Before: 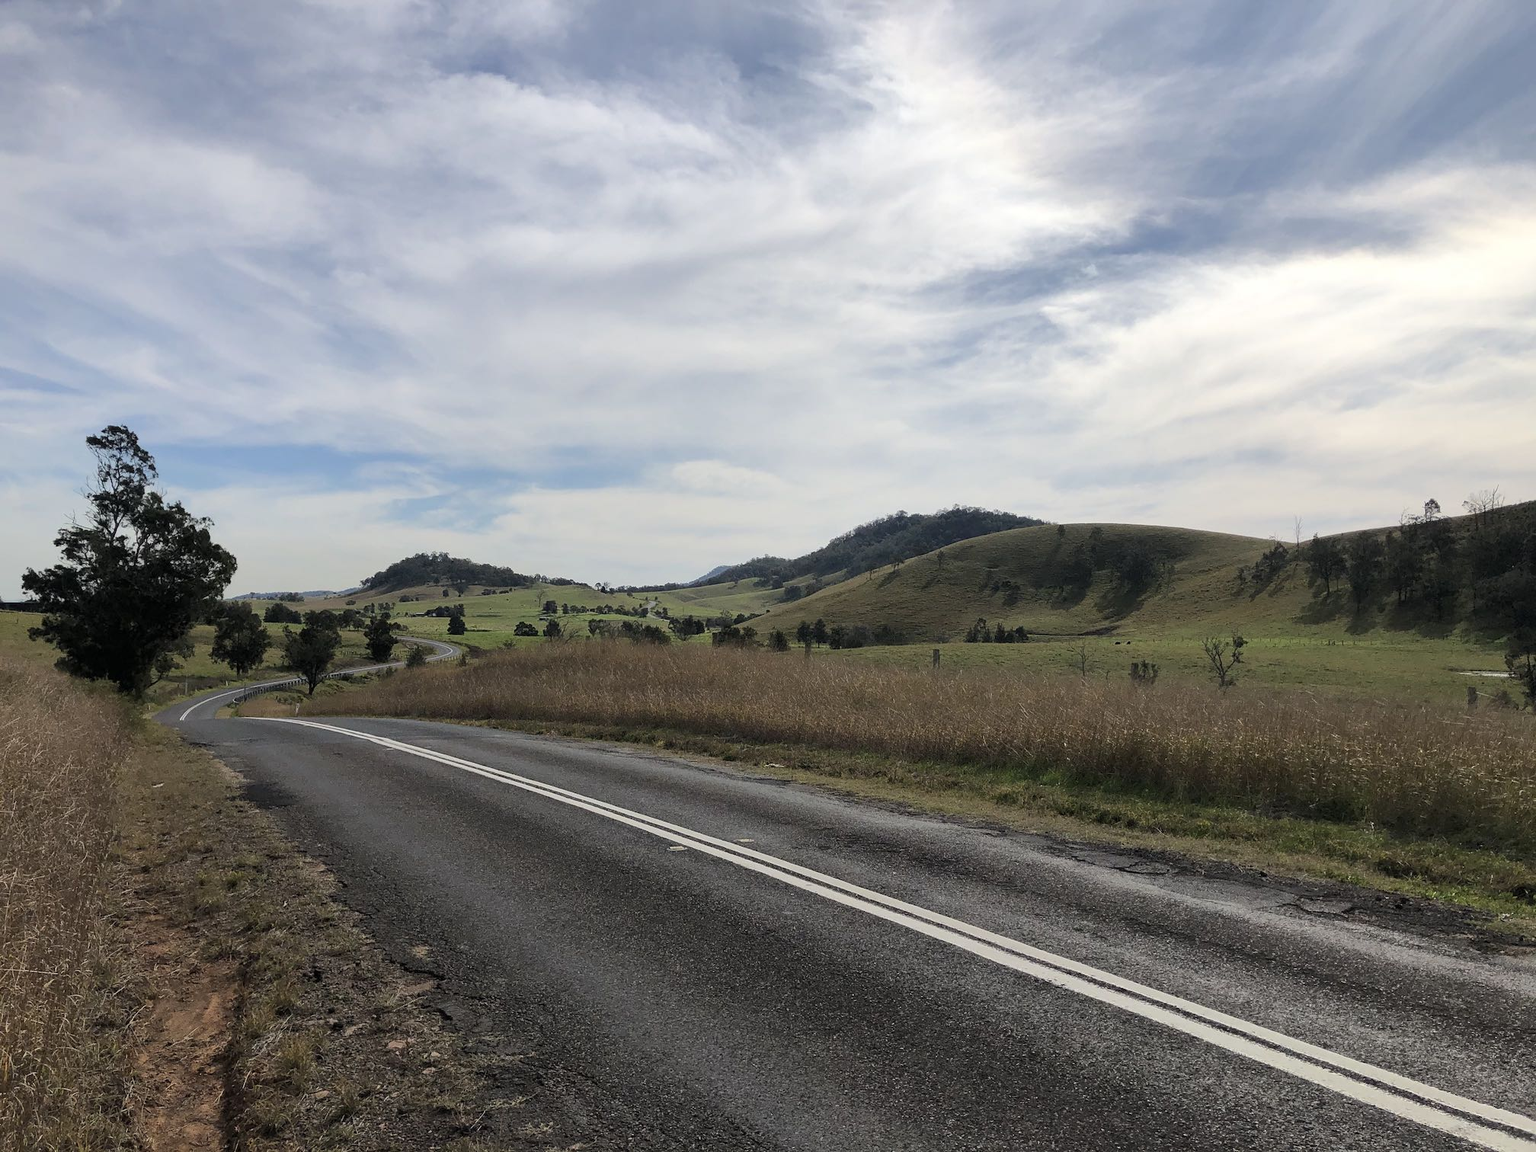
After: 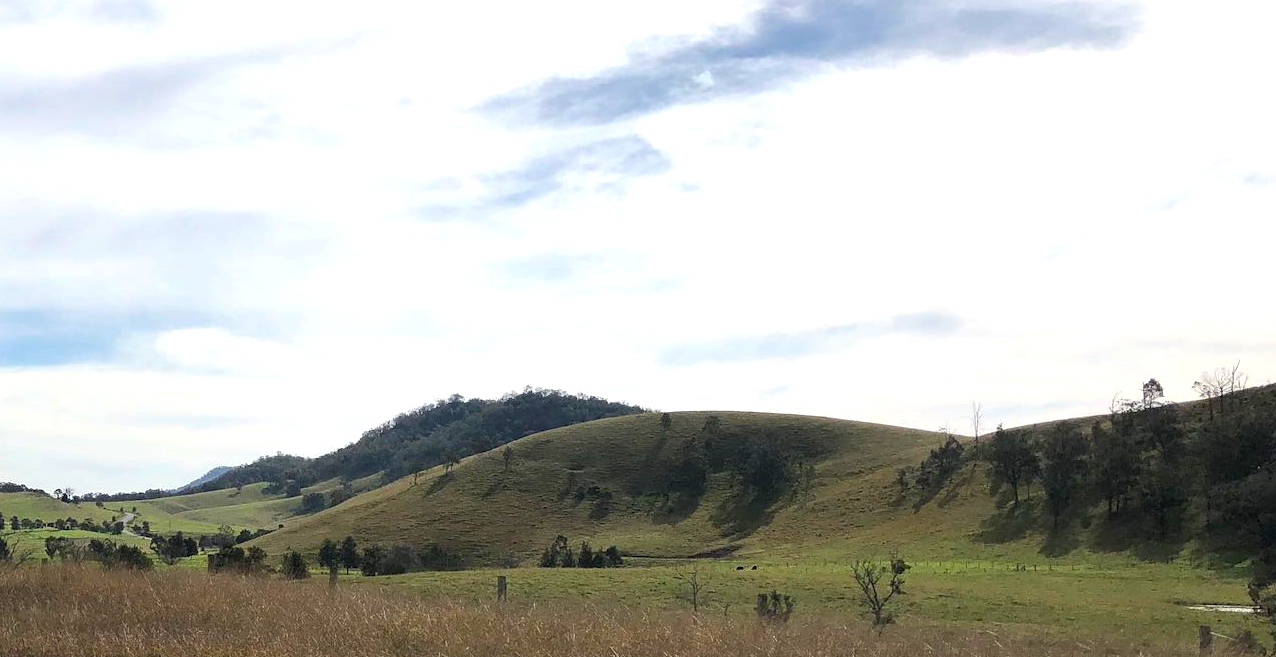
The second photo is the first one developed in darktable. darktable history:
crop: left 36.105%, top 18.319%, right 0.471%, bottom 37.969%
color balance rgb: perceptual saturation grading › global saturation 1.33%, perceptual saturation grading › highlights -1.519%, perceptual saturation grading › mid-tones 4.406%, perceptual saturation grading › shadows 8.181%, perceptual brilliance grading › global brilliance 18.488%, global vibrance 9.543%
